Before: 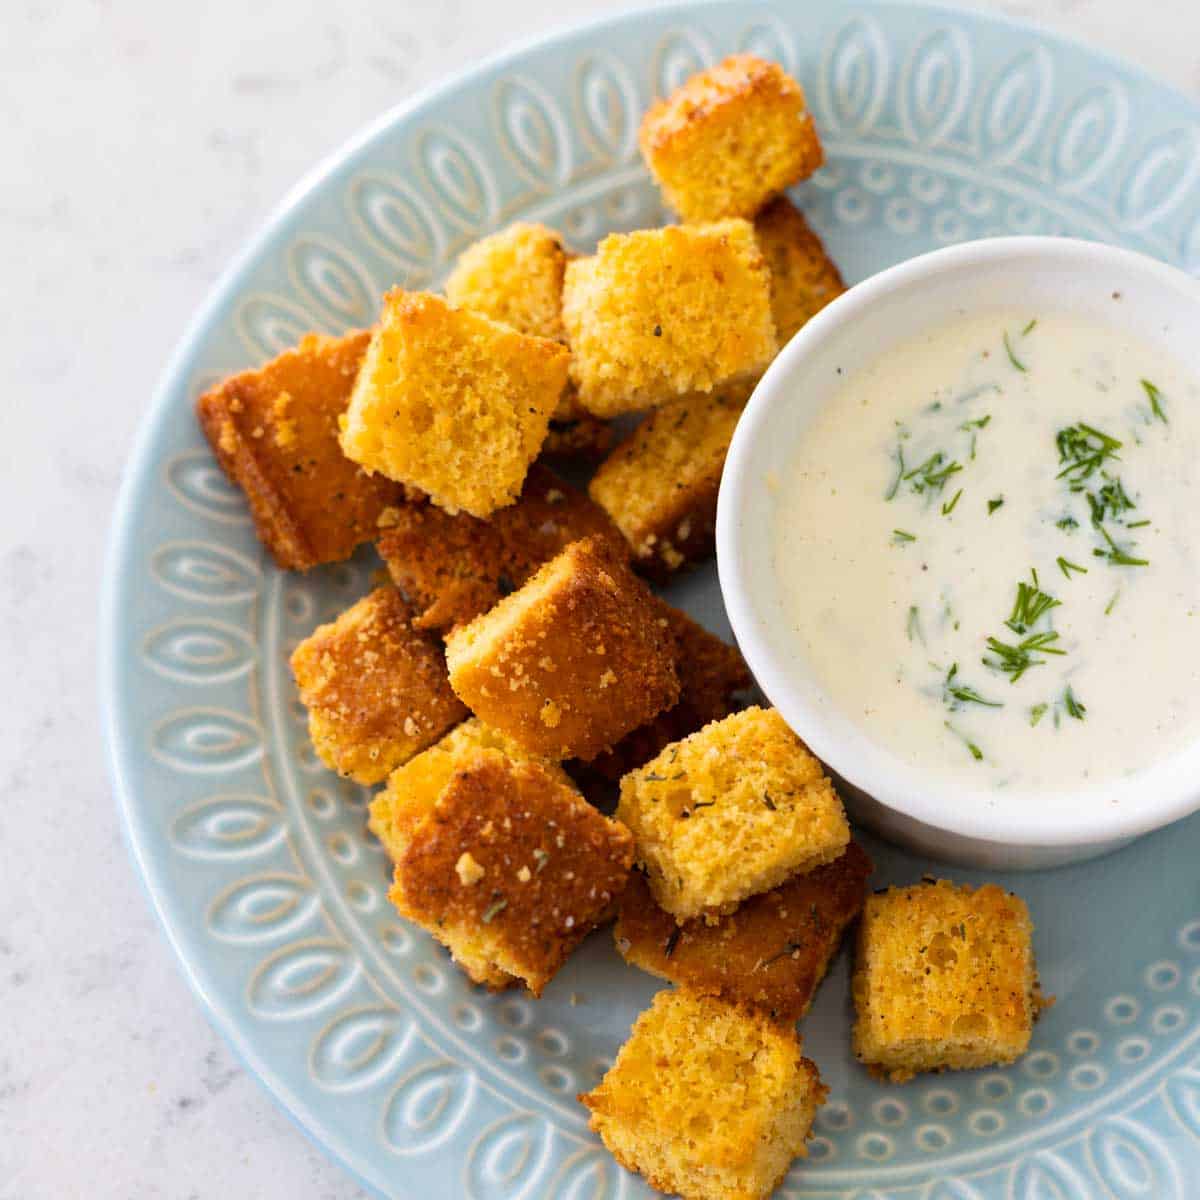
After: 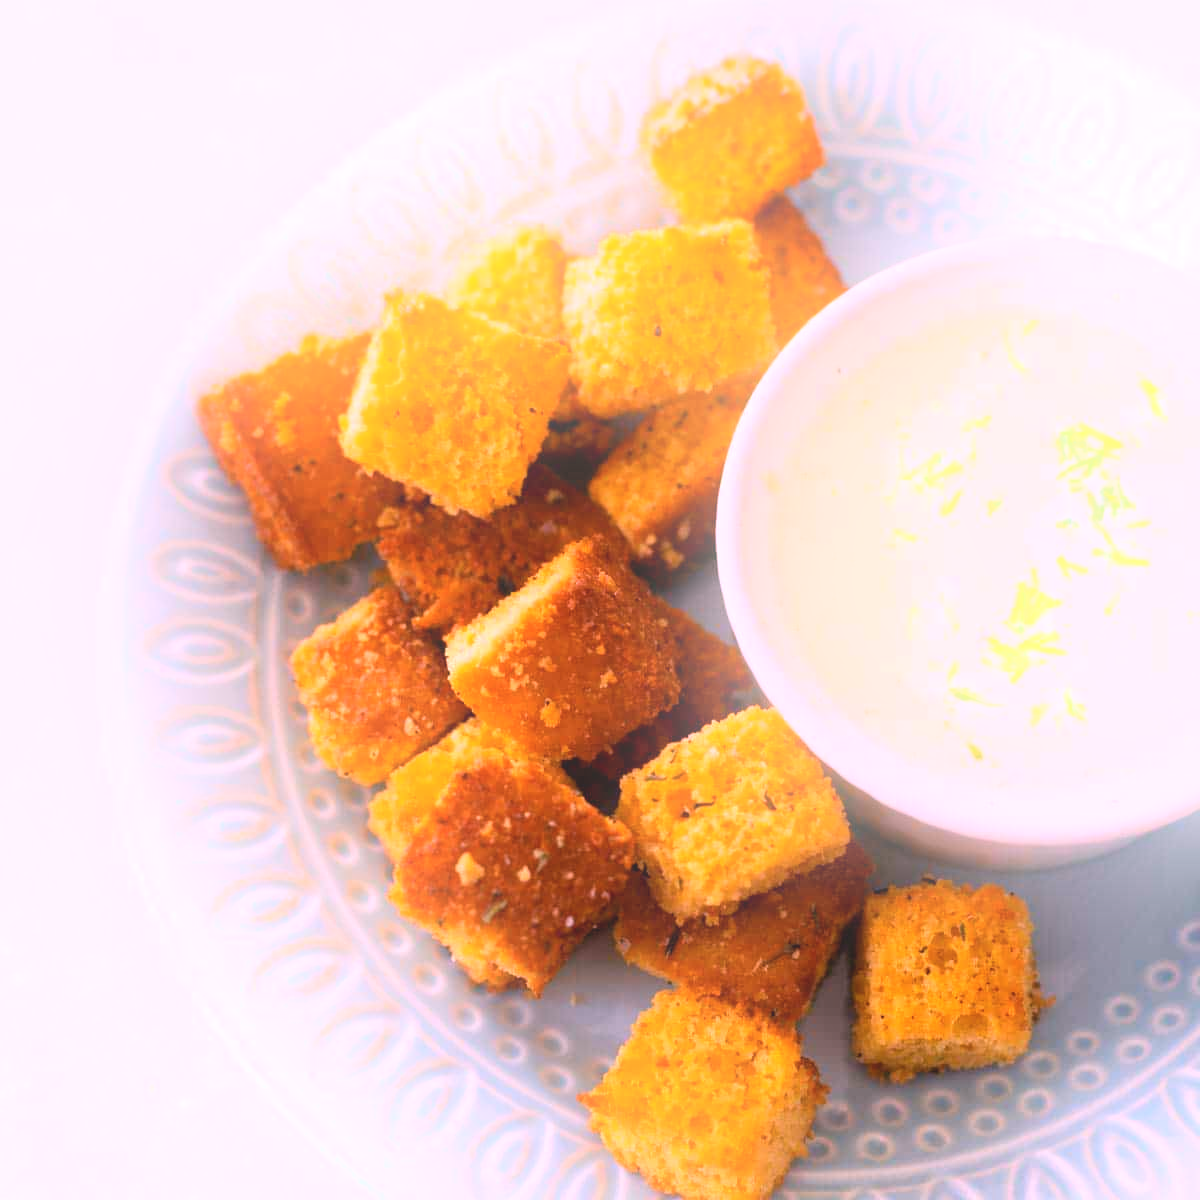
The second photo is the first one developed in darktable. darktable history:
bloom: on, module defaults
white balance: red 1.188, blue 1.11
